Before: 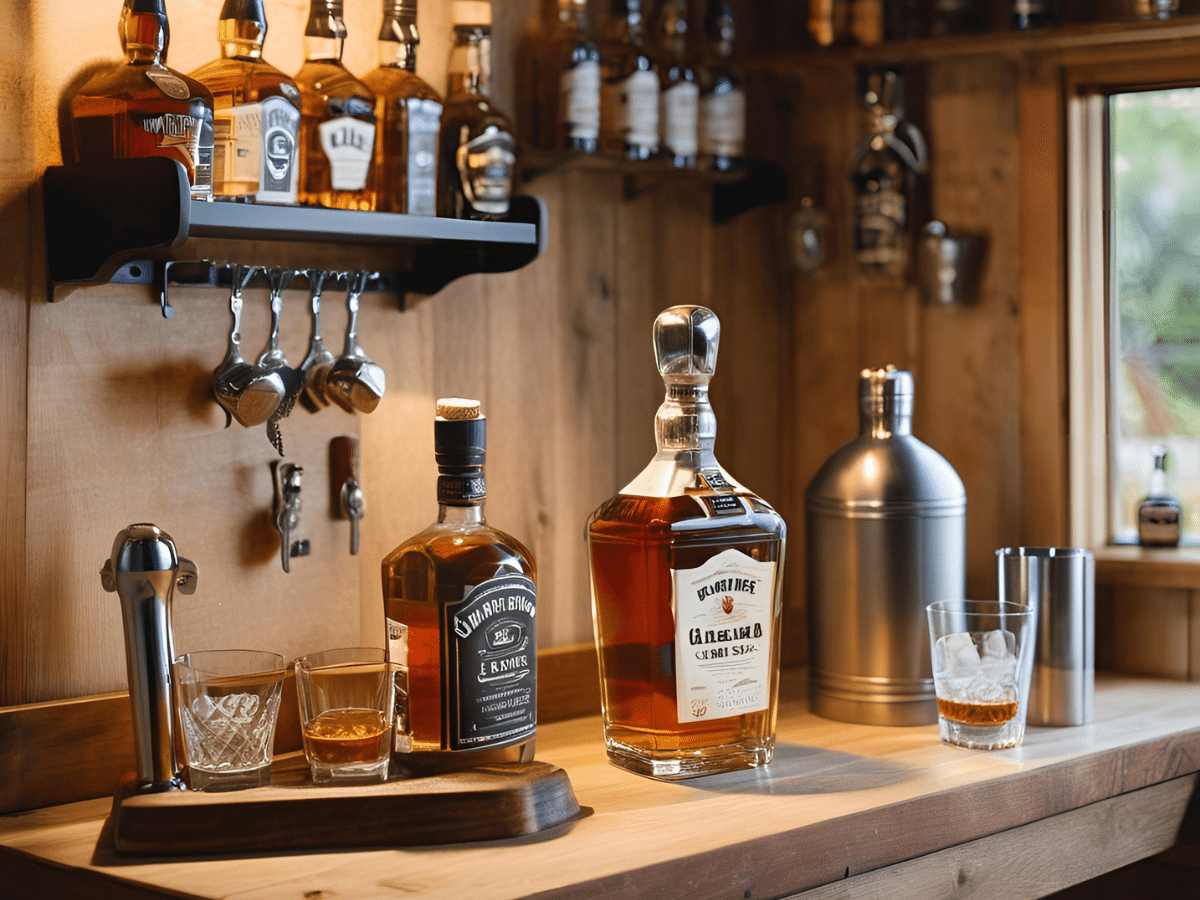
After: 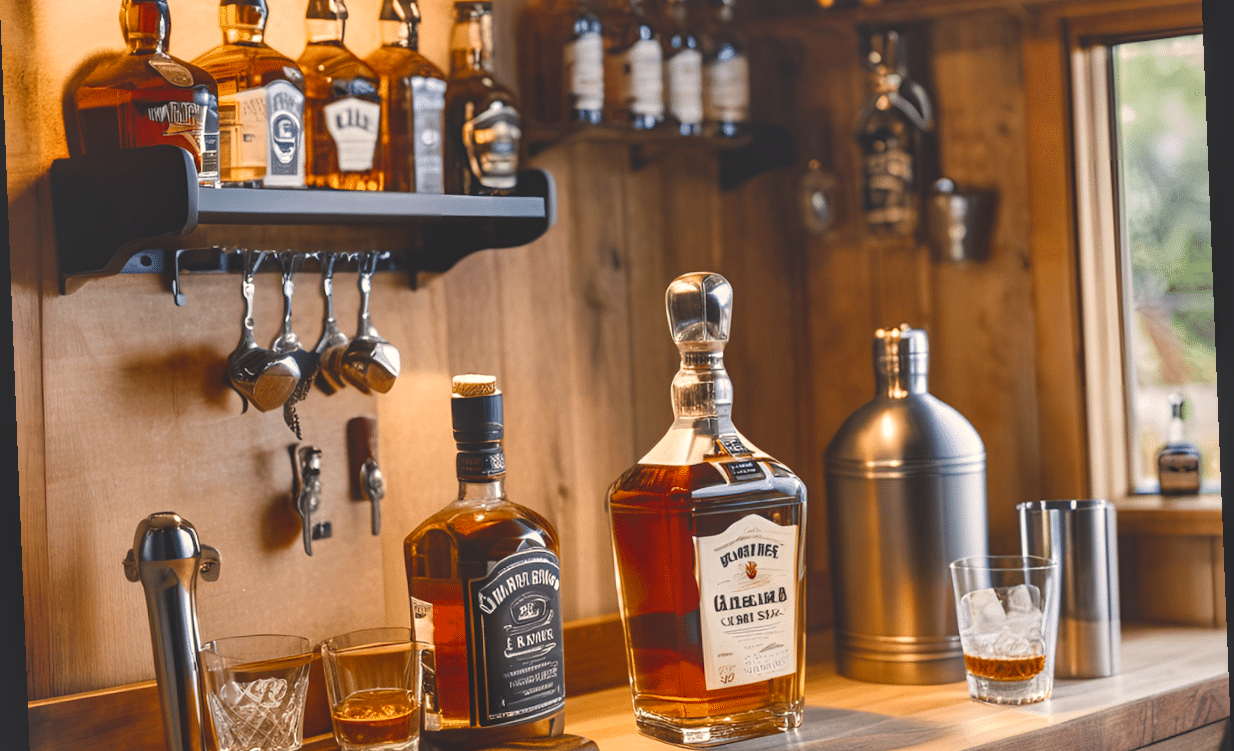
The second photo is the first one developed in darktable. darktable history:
rotate and perspective: rotation -2.29°, automatic cropping off
local contrast: on, module defaults
shadows and highlights: soften with gaussian
crop and rotate: top 5.667%, bottom 14.937%
color balance rgb: shadows lift › chroma 2%, shadows lift › hue 247.2°, power › chroma 0.3%, power › hue 25.2°, highlights gain › chroma 3%, highlights gain › hue 60°, global offset › luminance 2%, perceptual saturation grading › global saturation 20%, perceptual saturation grading › highlights -20%, perceptual saturation grading › shadows 30%
